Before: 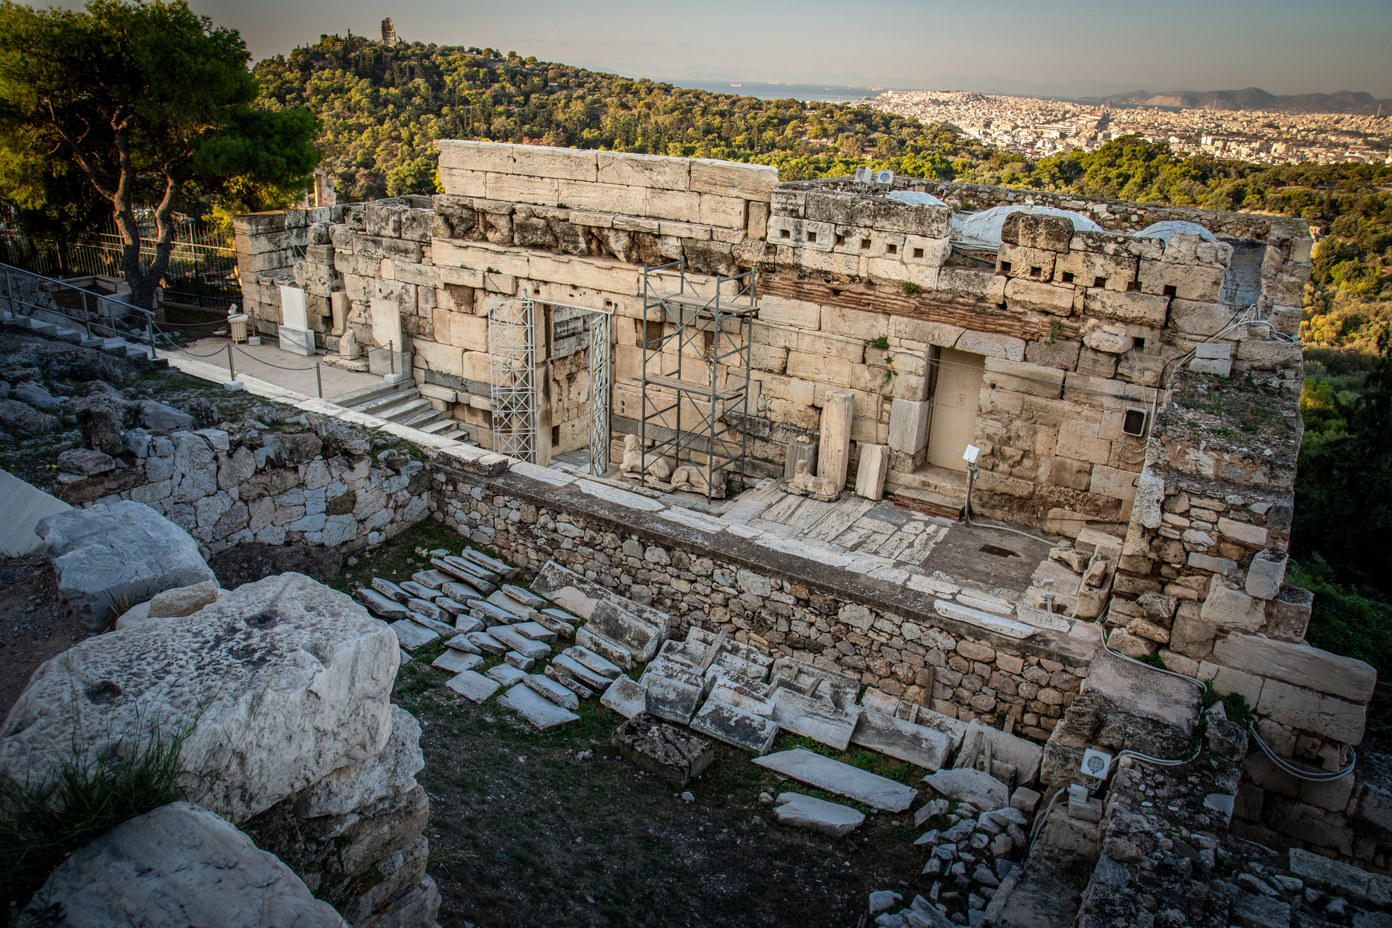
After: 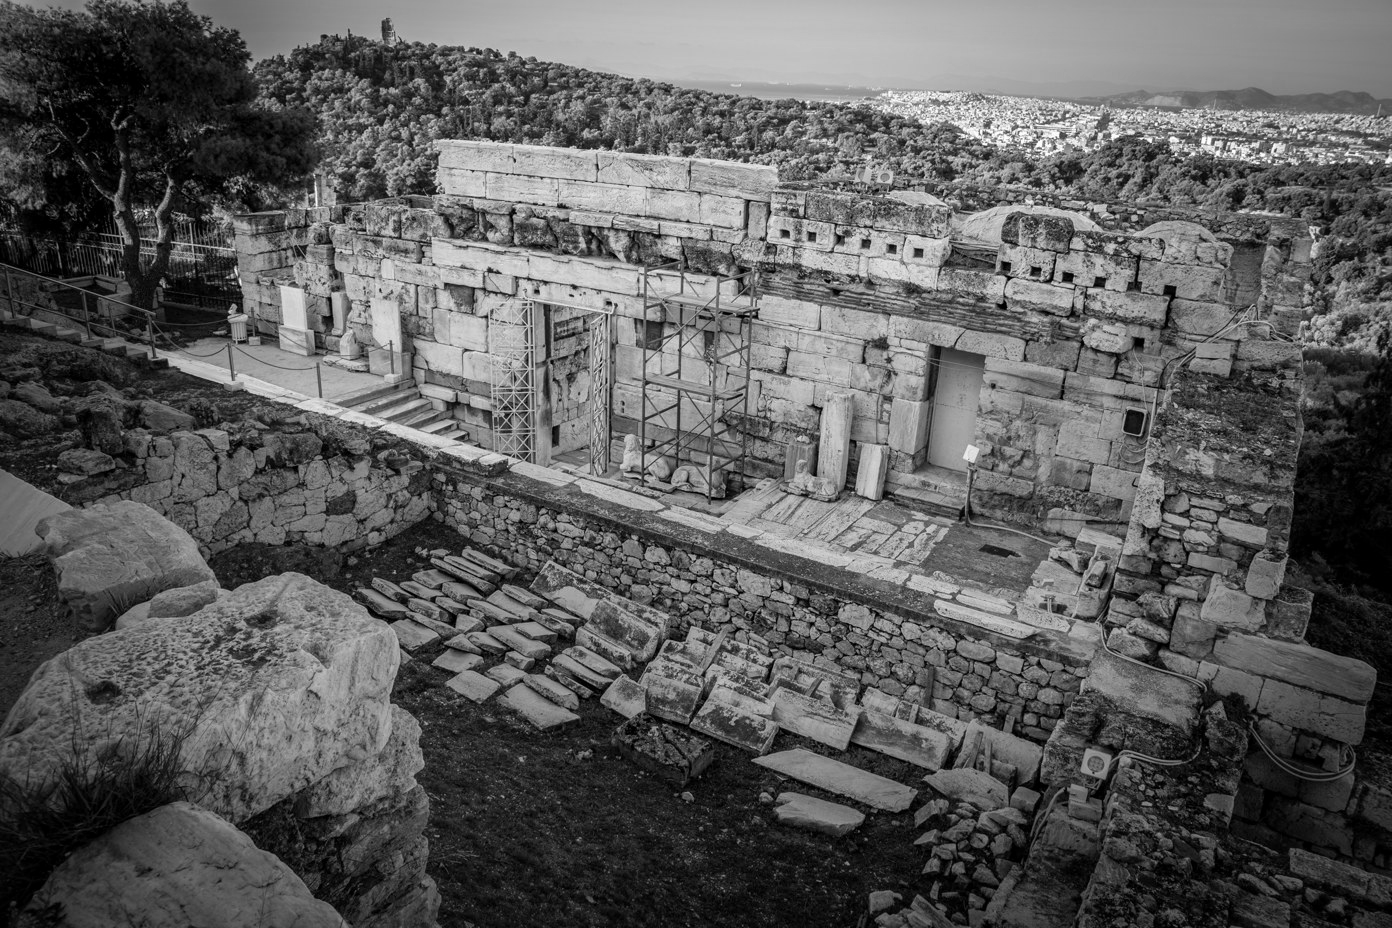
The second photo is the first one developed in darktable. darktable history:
monochrome: on, module defaults
local contrast: mode bilateral grid, contrast 15, coarseness 36, detail 105%, midtone range 0.2
